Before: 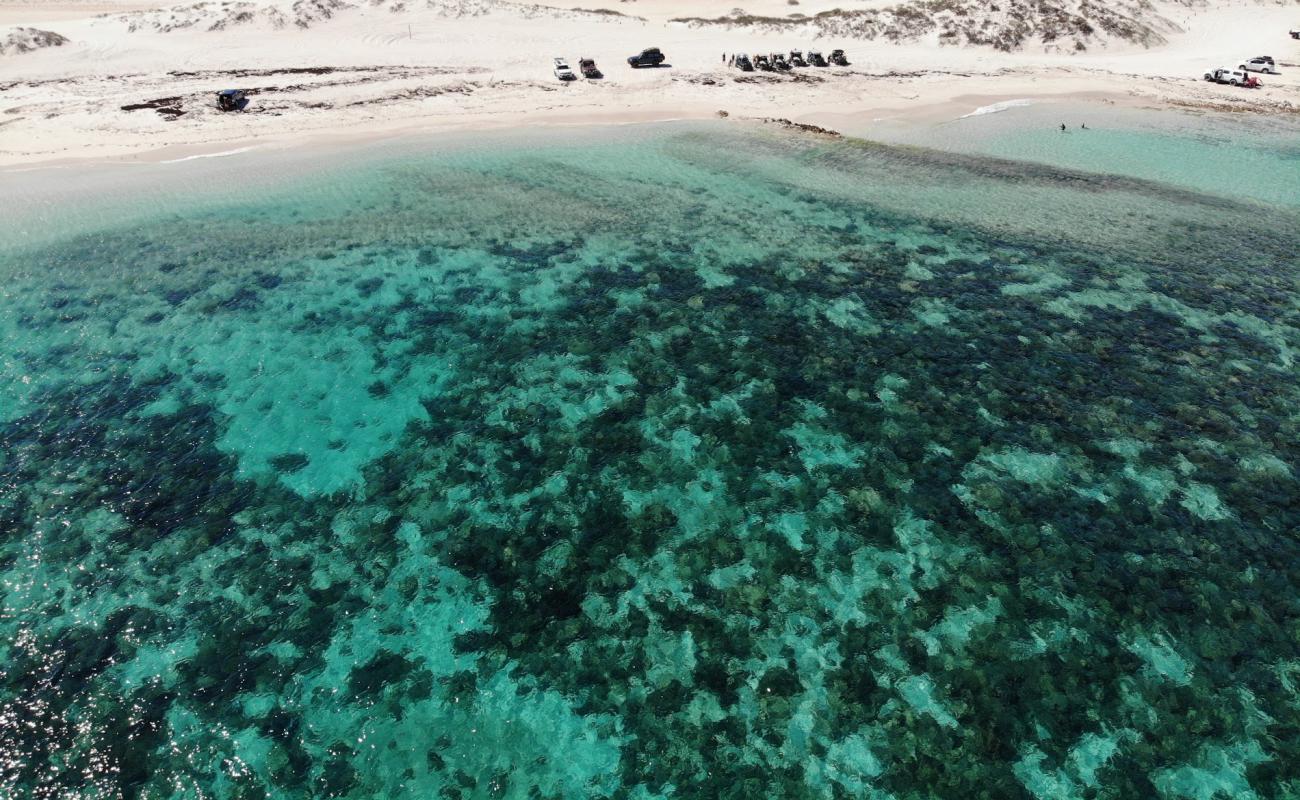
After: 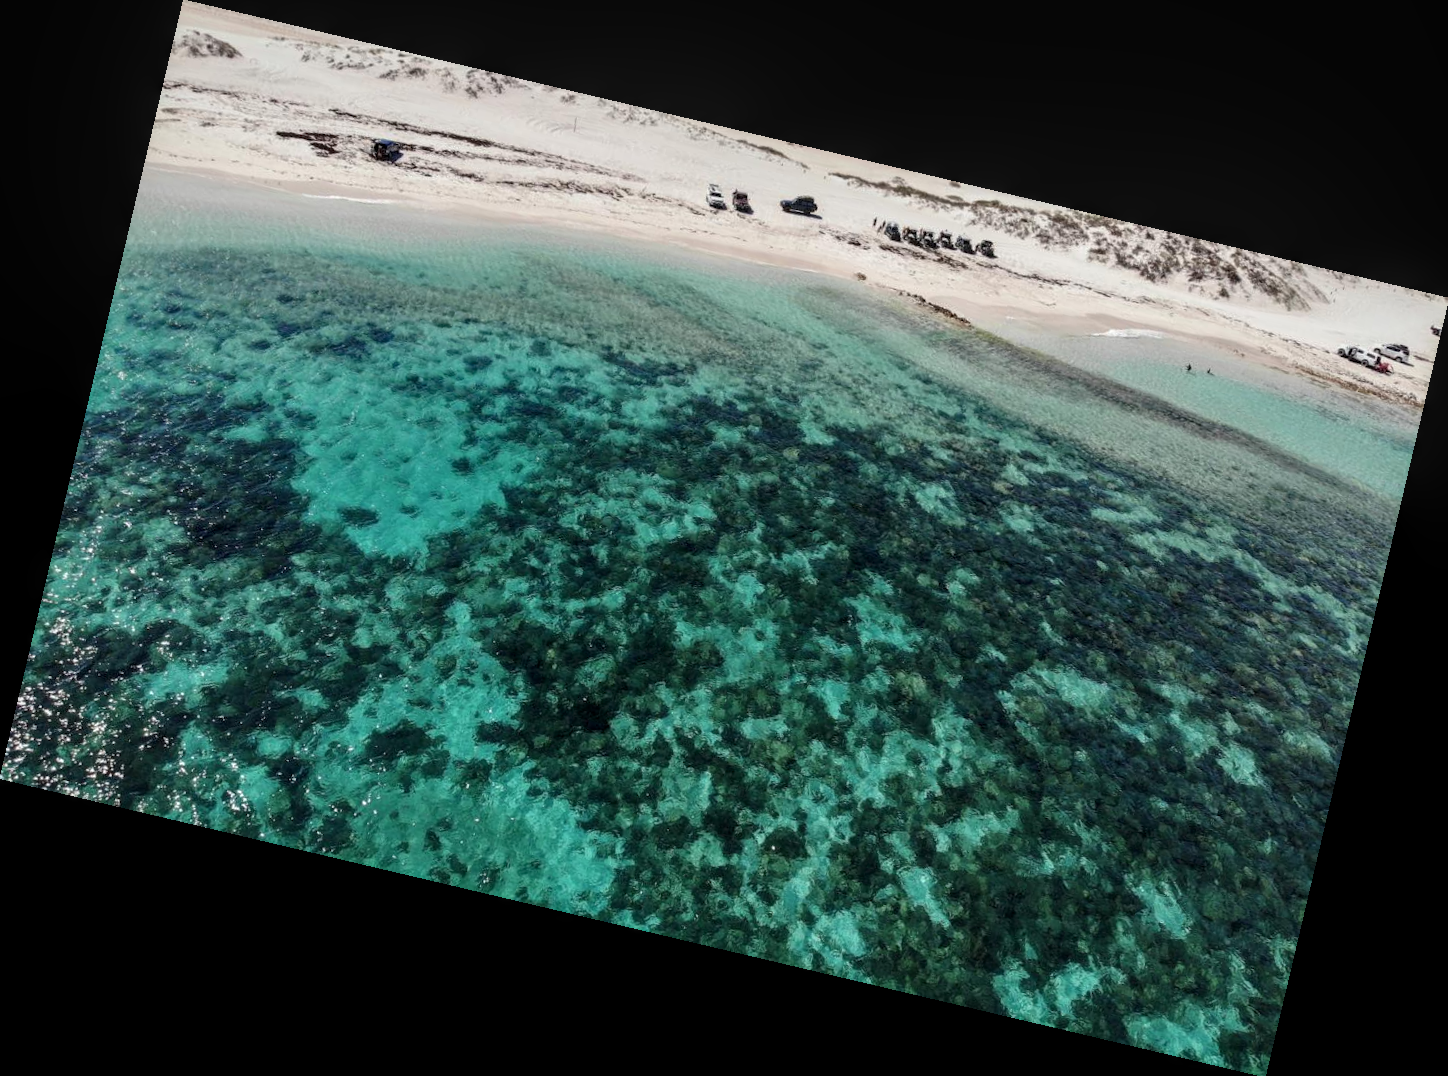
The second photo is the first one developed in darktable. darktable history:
local contrast: on, module defaults
rotate and perspective: rotation 13.27°, automatic cropping off
